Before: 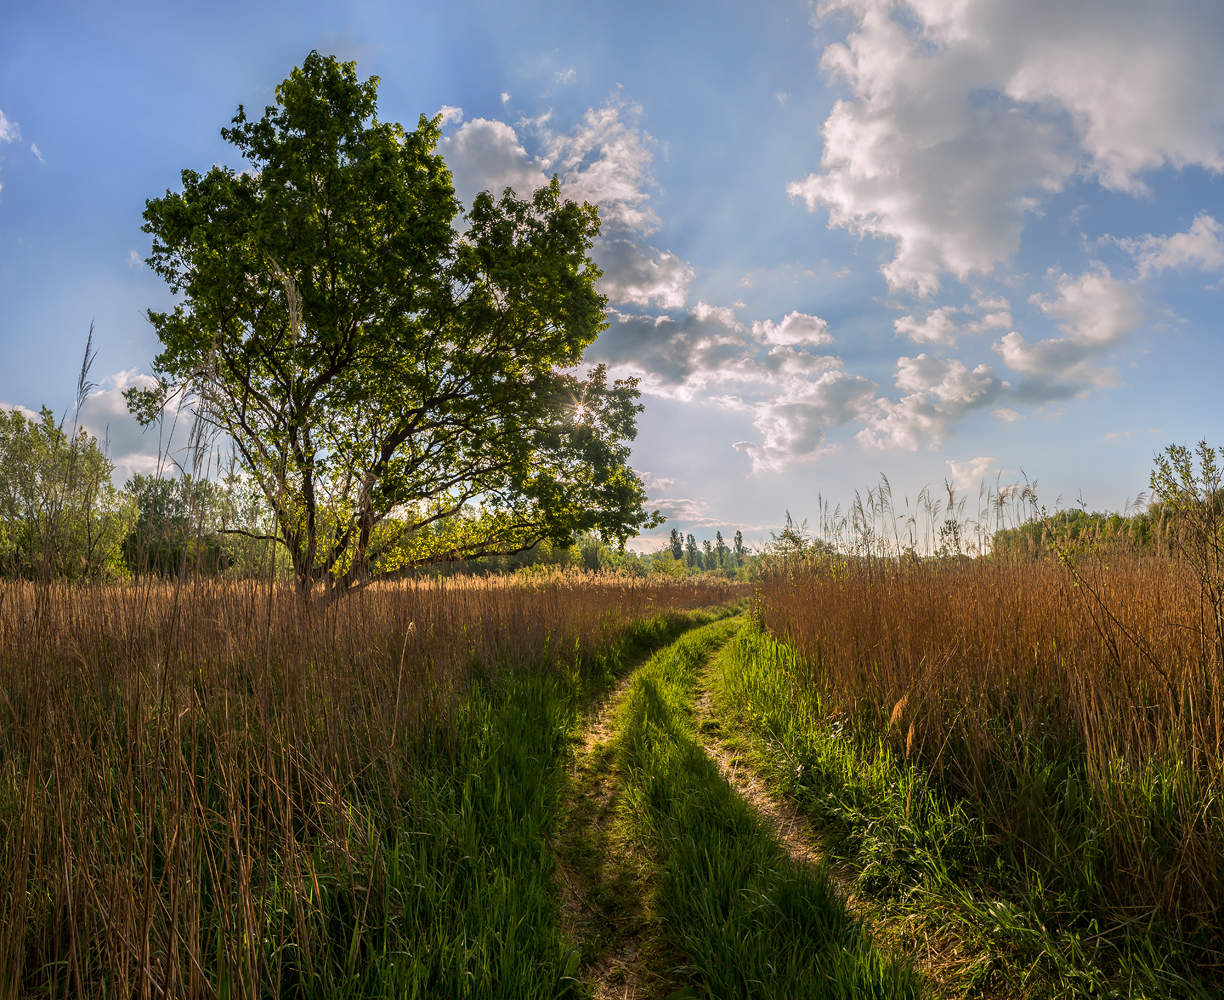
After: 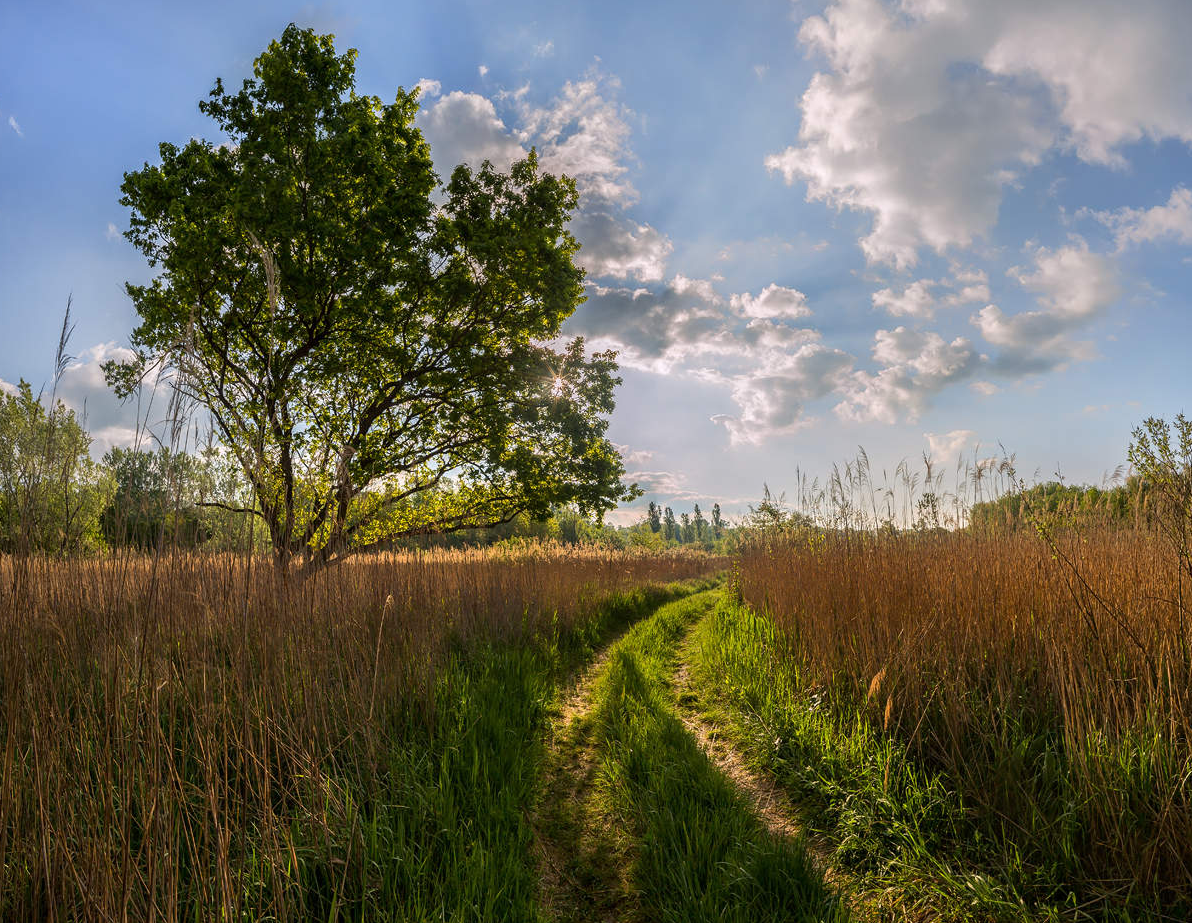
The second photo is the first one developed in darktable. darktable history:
crop: left 1.878%, top 2.743%, right 0.721%, bottom 4.956%
